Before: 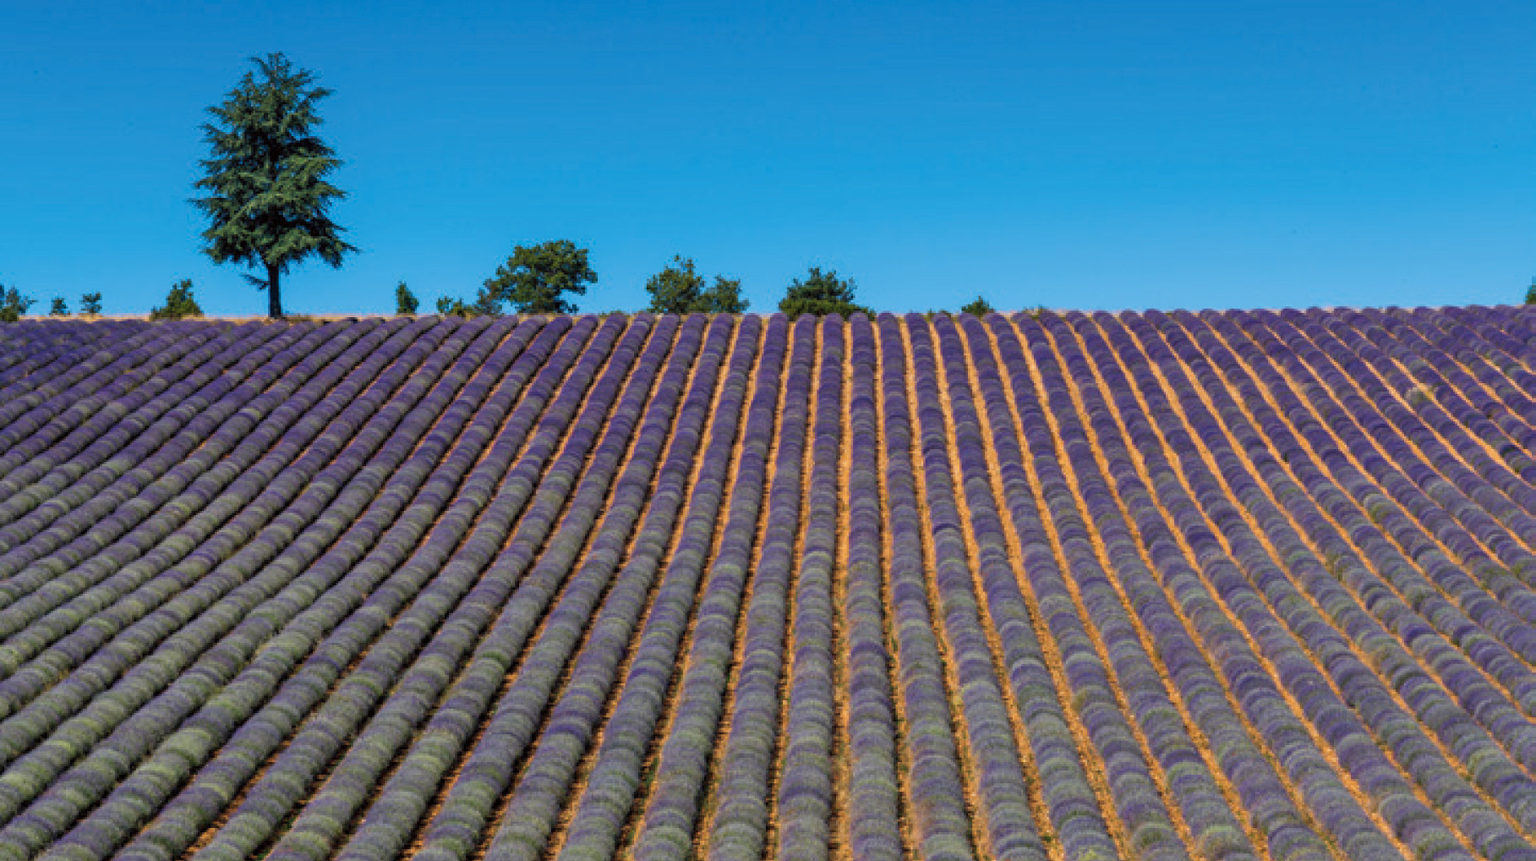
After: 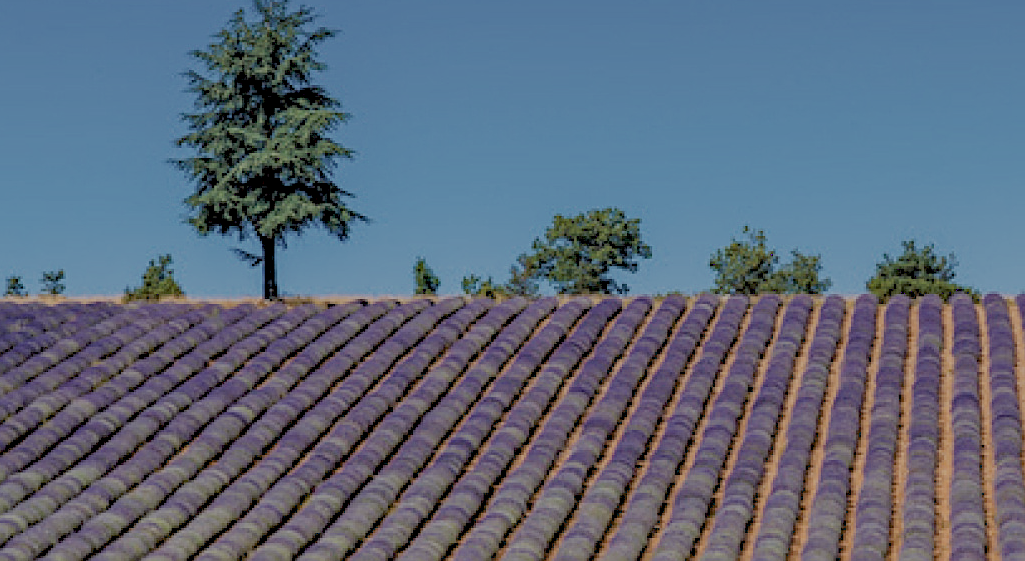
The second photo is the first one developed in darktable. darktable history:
filmic rgb: black relative exposure -13.99 EV, white relative exposure 7.97 EV, hardness 3.73, latitude 50.1%, contrast 0.513
crop and rotate: left 3.063%, top 7.482%, right 40.505%, bottom 37.403%
local contrast: on, module defaults
contrast brightness saturation: saturation -0.162
exposure: black level correction 0.005, exposure 0.418 EV, compensate highlight preservation false
sharpen: on, module defaults
haze removal: adaptive false
